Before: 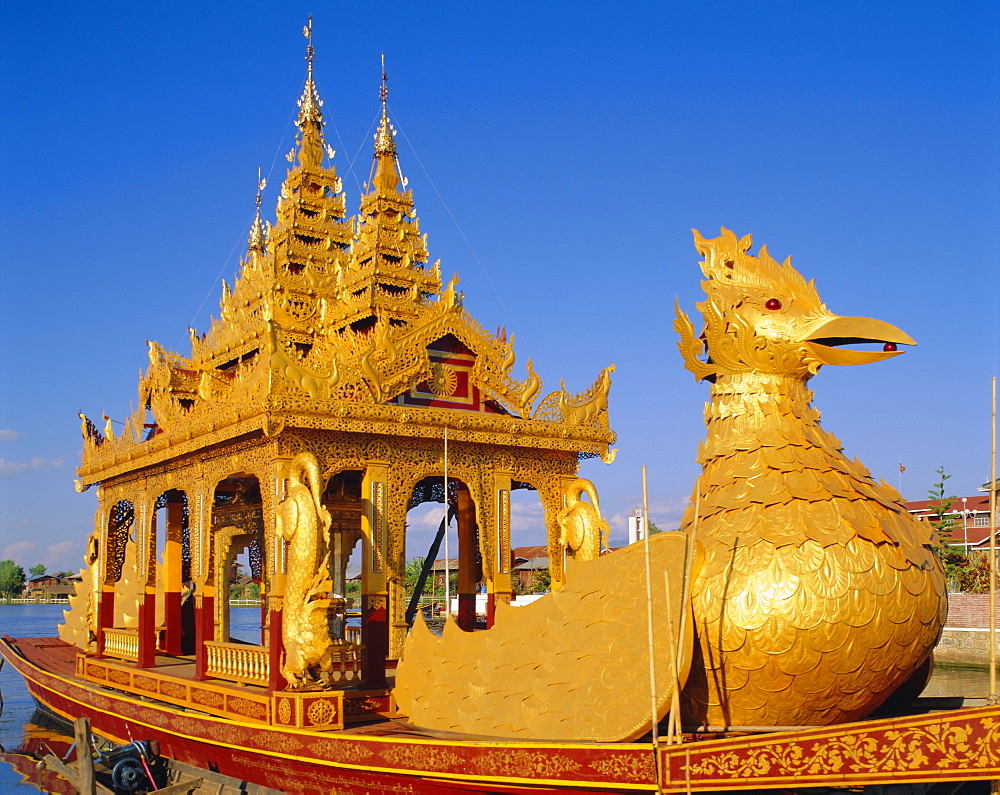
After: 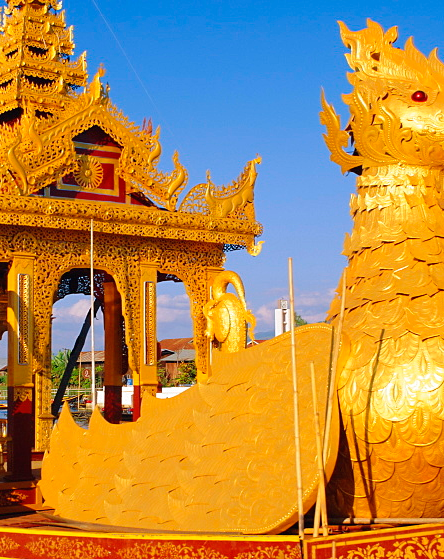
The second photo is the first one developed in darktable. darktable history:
tone equalizer: -7 EV 0.13 EV, smoothing diameter 25%, edges refinement/feathering 10, preserve details guided filter
crop: left 35.432%, top 26.233%, right 20.145%, bottom 3.432%
